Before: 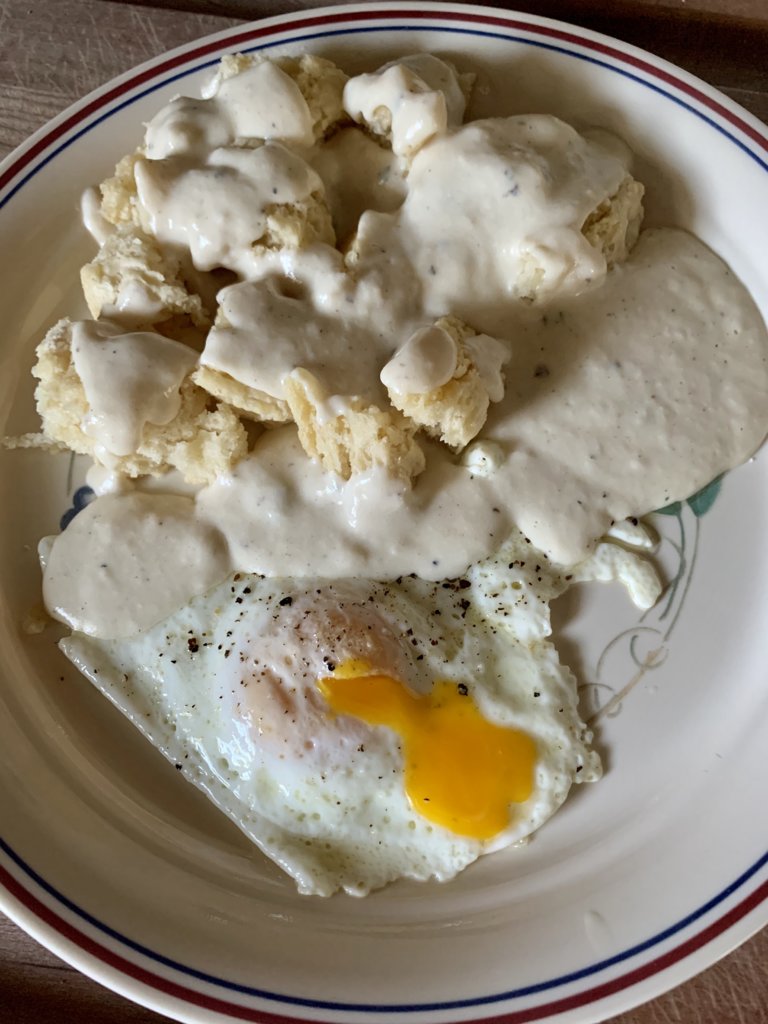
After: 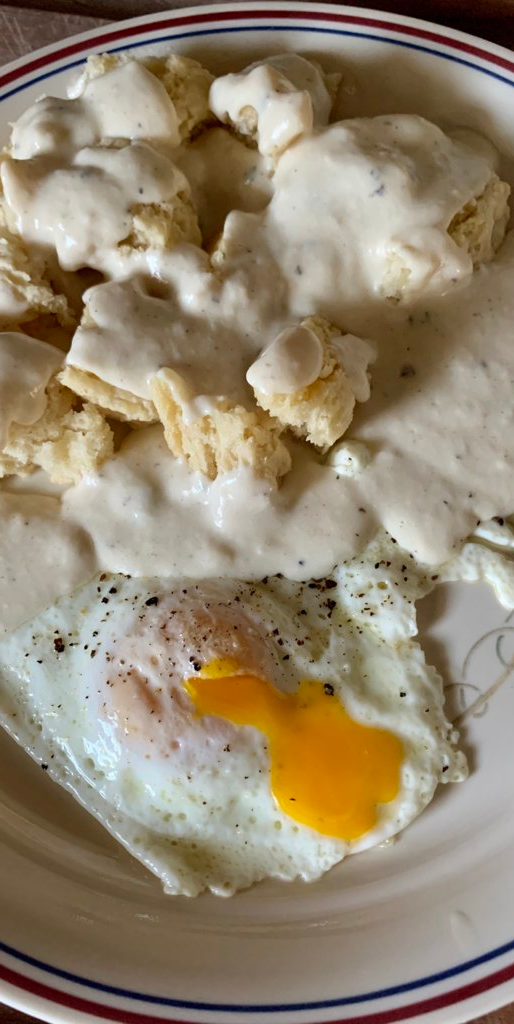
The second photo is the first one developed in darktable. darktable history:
crop and rotate: left 17.563%, right 15.412%
